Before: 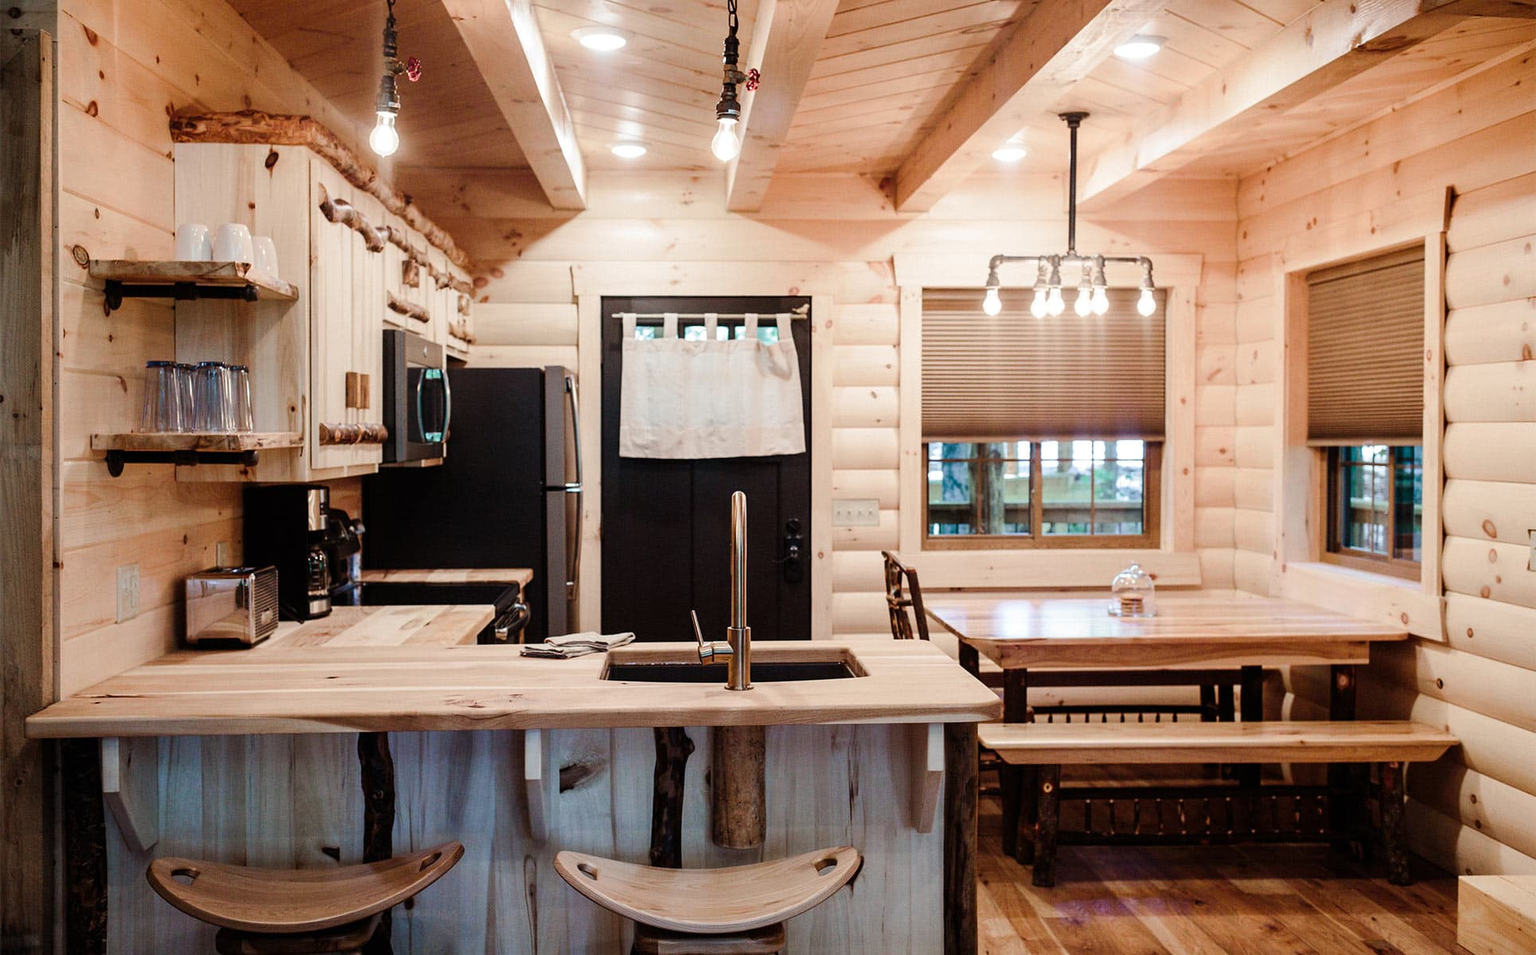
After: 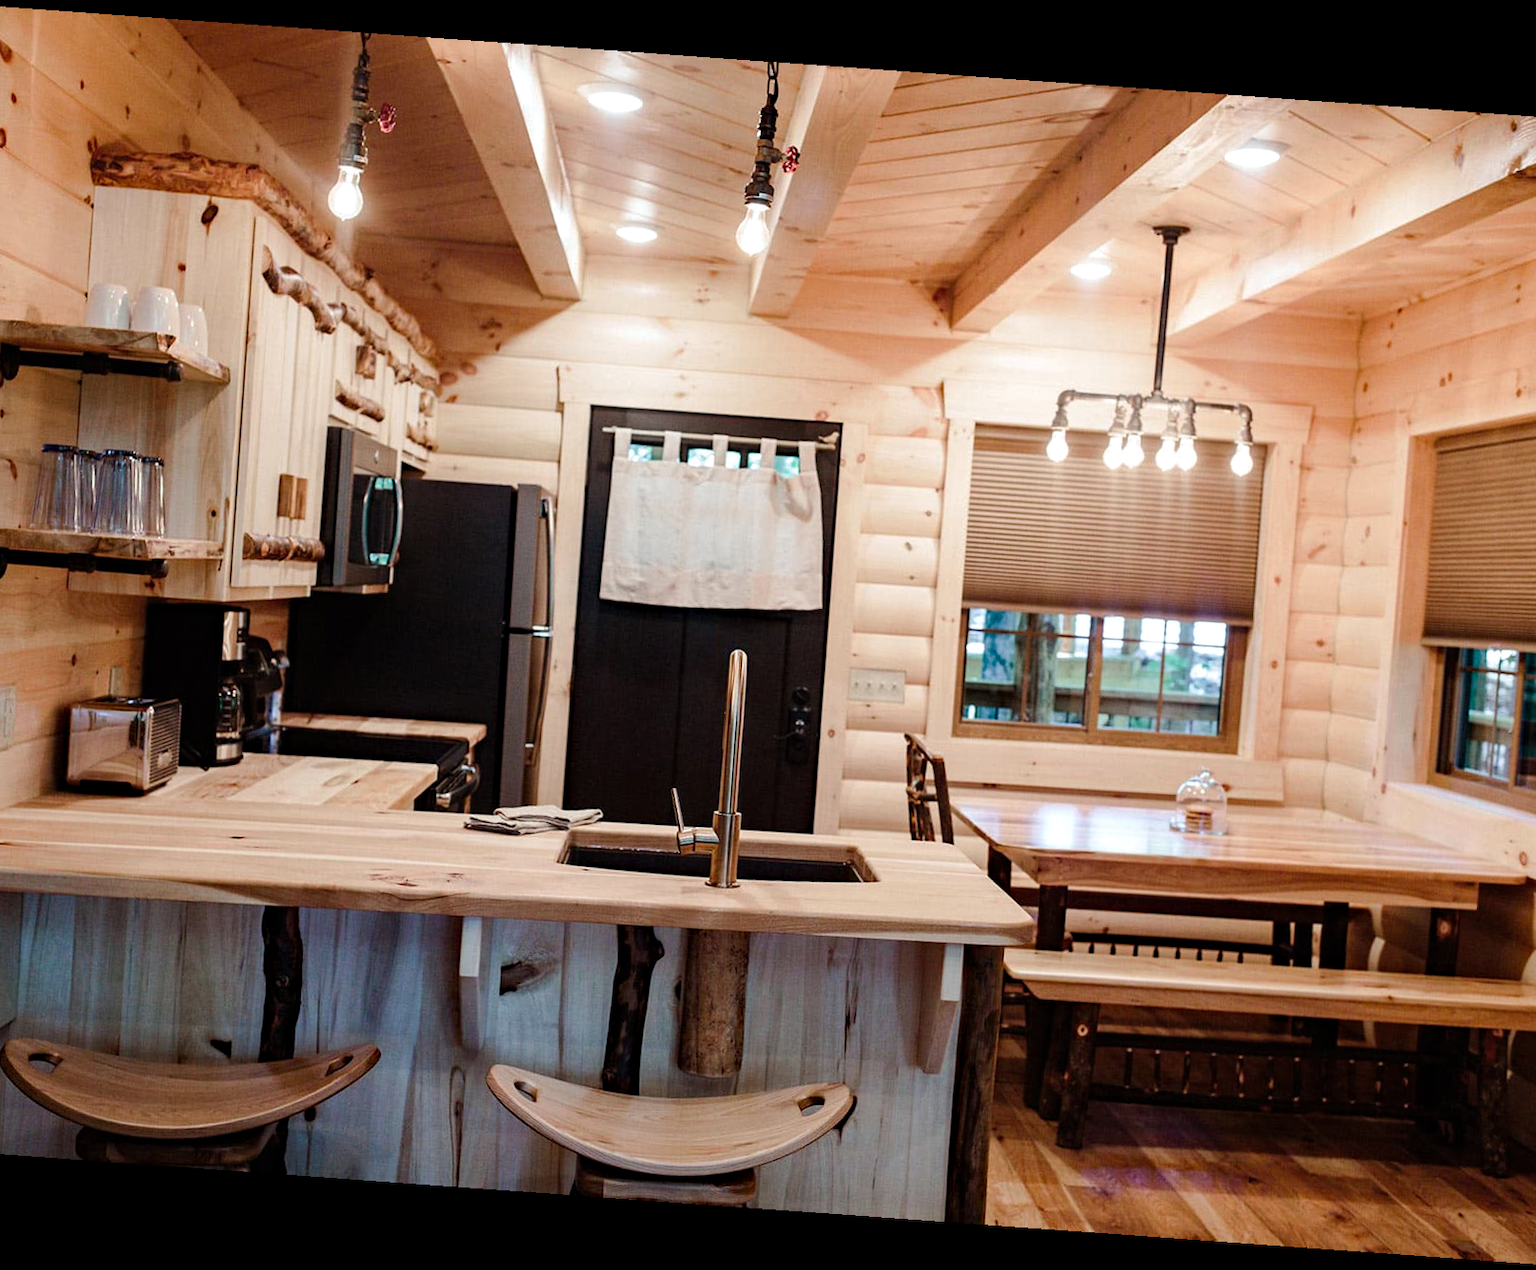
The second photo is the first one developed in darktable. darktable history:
rotate and perspective: rotation 4.1°, automatic cropping off
haze removal: compatibility mode true, adaptive false
crop and rotate: left 9.597%, right 10.195%
